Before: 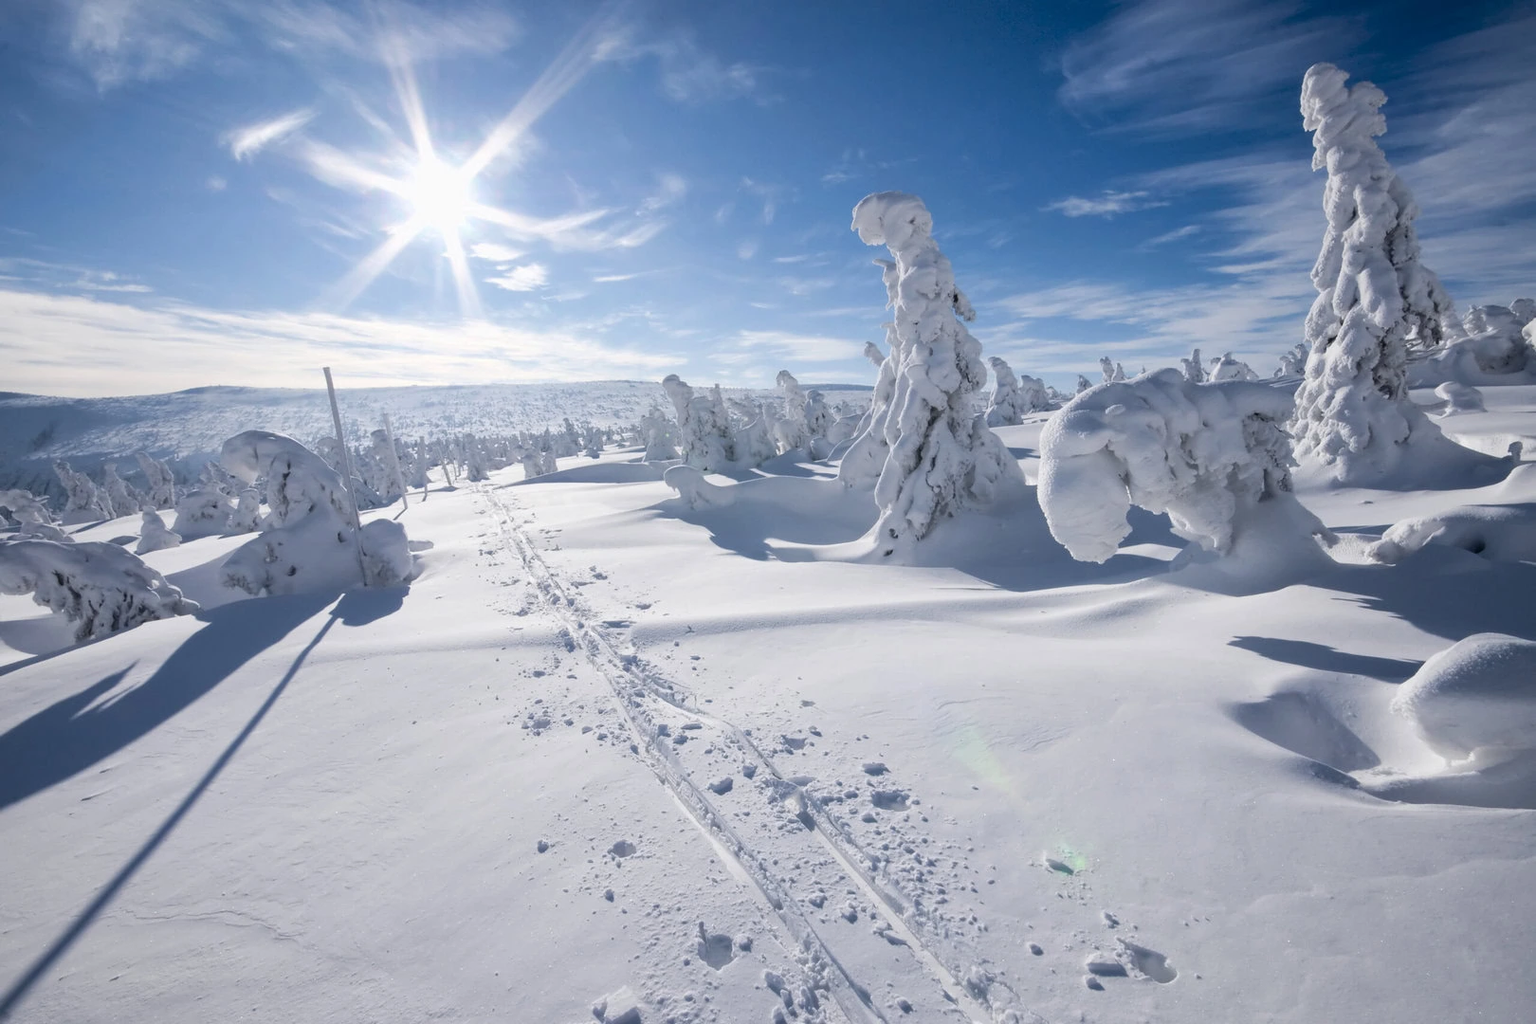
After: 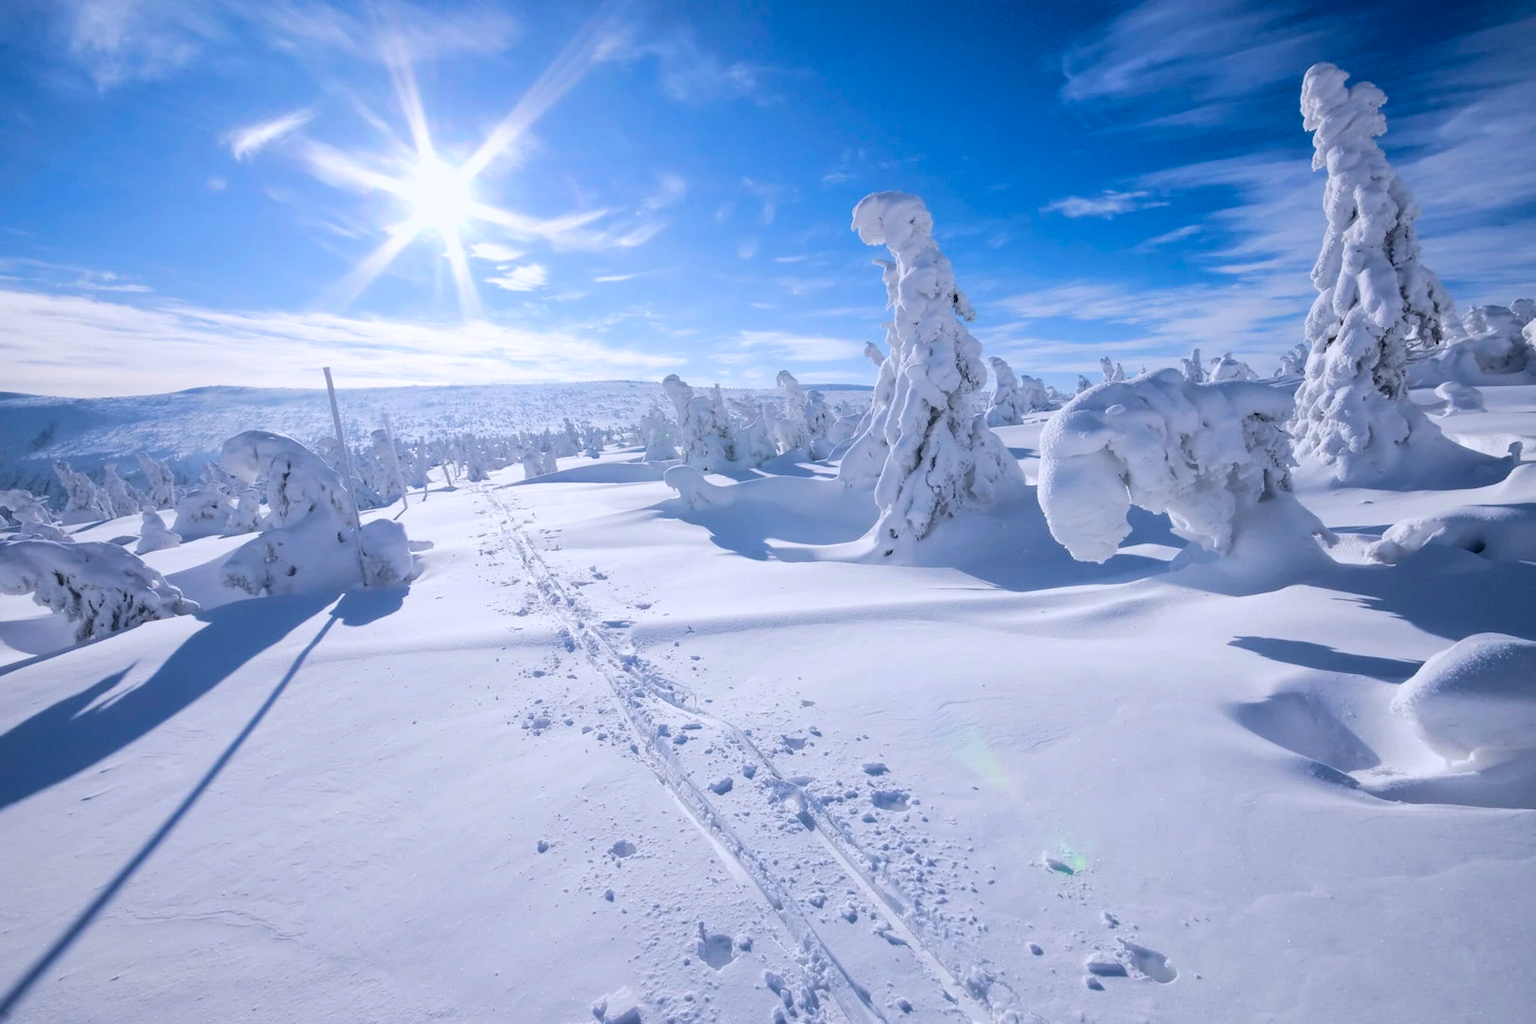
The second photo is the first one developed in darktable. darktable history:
color balance rgb: perceptual saturation grading › global saturation 25%, perceptual brilliance grading › mid-tones 10%, perceptual brilliance grading › shadows 15%, global vibrance 20%
color calibration: illuminant as shot in camera, x 0.358, y 0.373, temperature 4628.91 K
